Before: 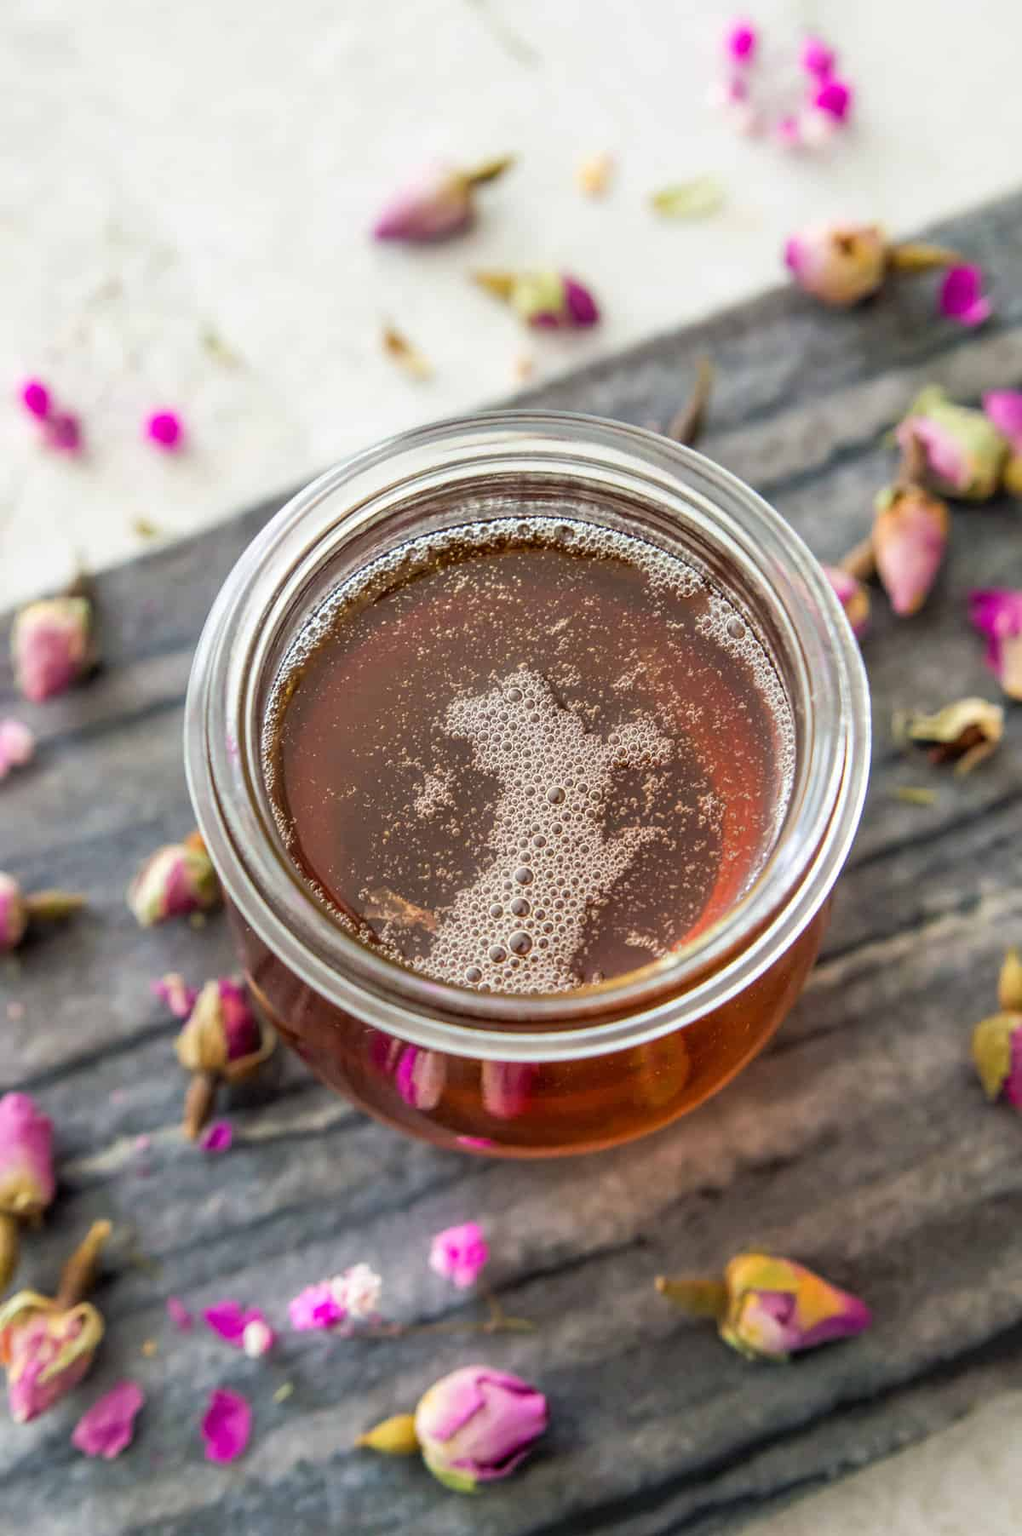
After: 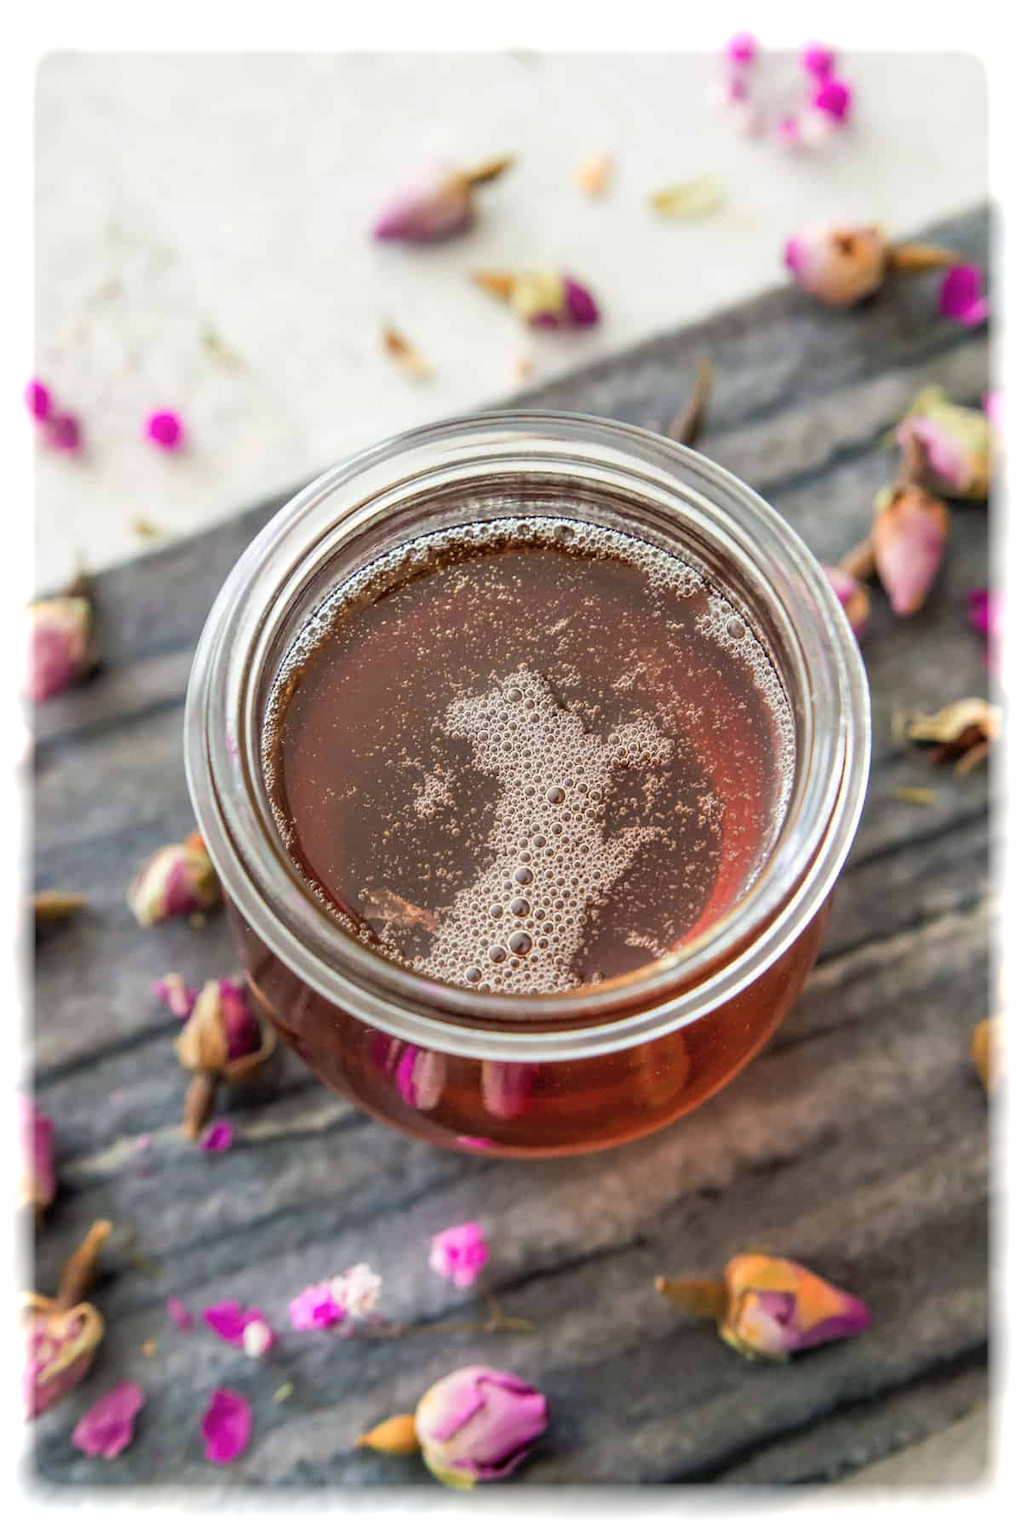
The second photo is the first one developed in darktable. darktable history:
color zones: curves: ch1 [(0, 0.469) (0.072, 0.457) (0.243, 0.494) (0.429, 0.5) (0.571, 0.5) (0.714, 0.5) (0.857, 0.5) (1, 0.469)]; ch2 [(0, 0.499) (0.143, 0.467) (0.242, 0.436) (0.429, 0.493) (0.571, 0.5) (0.714, 0.5) (0.857, 0.5) (1, 0.499)]
vignetting: fall-off start 93%, fall-off radius 5%, brightness 1, saturation -0.49, automatic ratio true, width/height ratio 1.332, shape 0.04, unbound false
